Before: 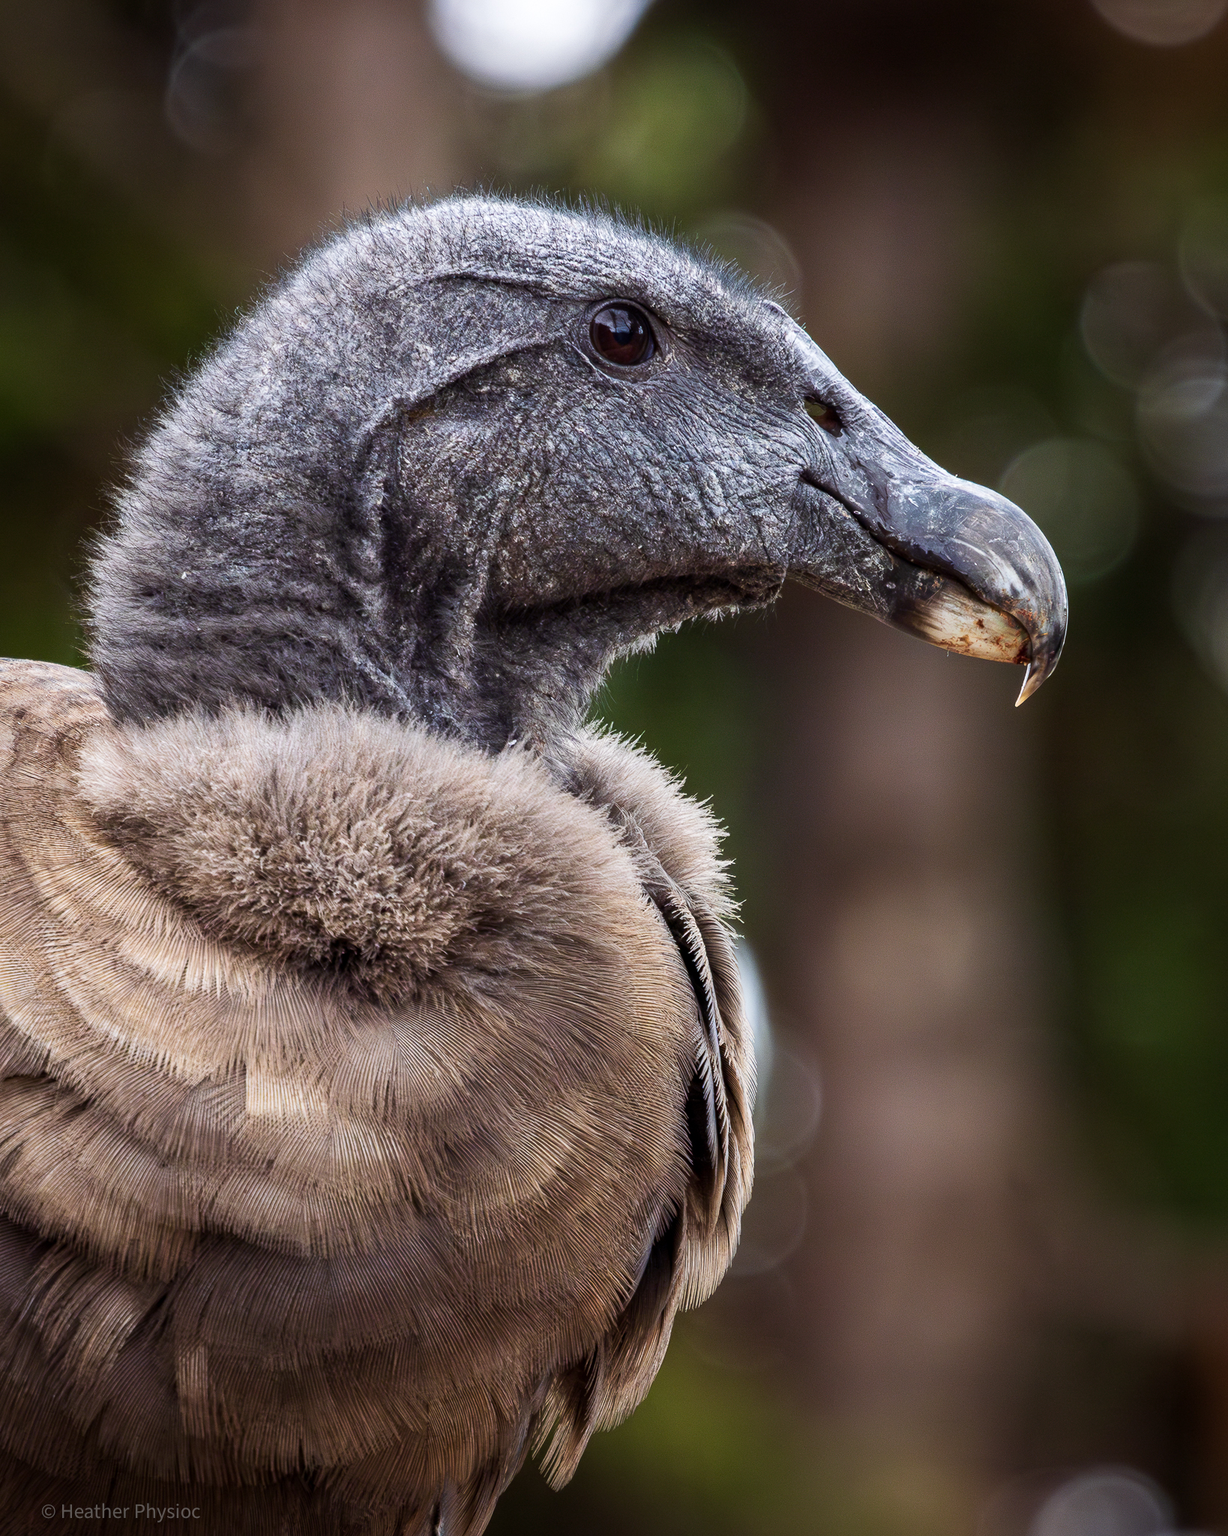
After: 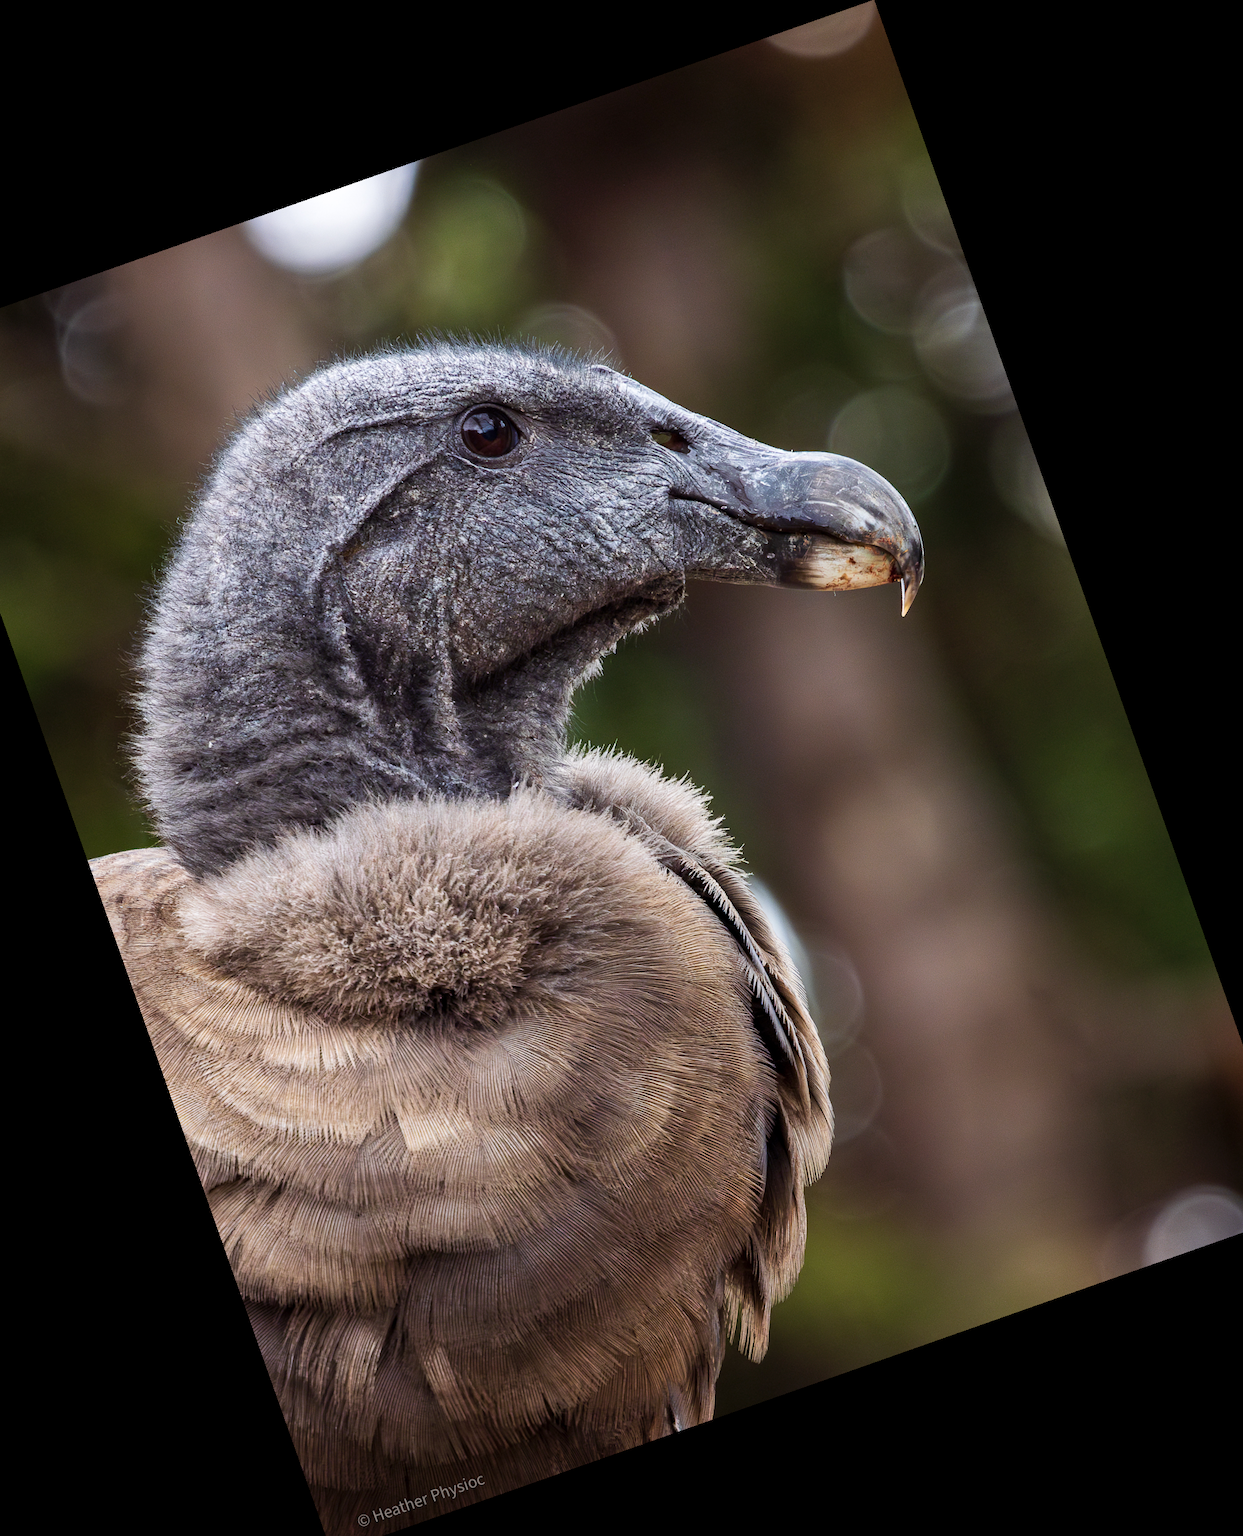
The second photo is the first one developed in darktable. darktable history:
crop and rotate: angle 19.43°, left 6.812%, right 4.125%, bottom 1.087%
shadows and highlights: shadows 37.27, highlights -28.18, soften with gaussian
